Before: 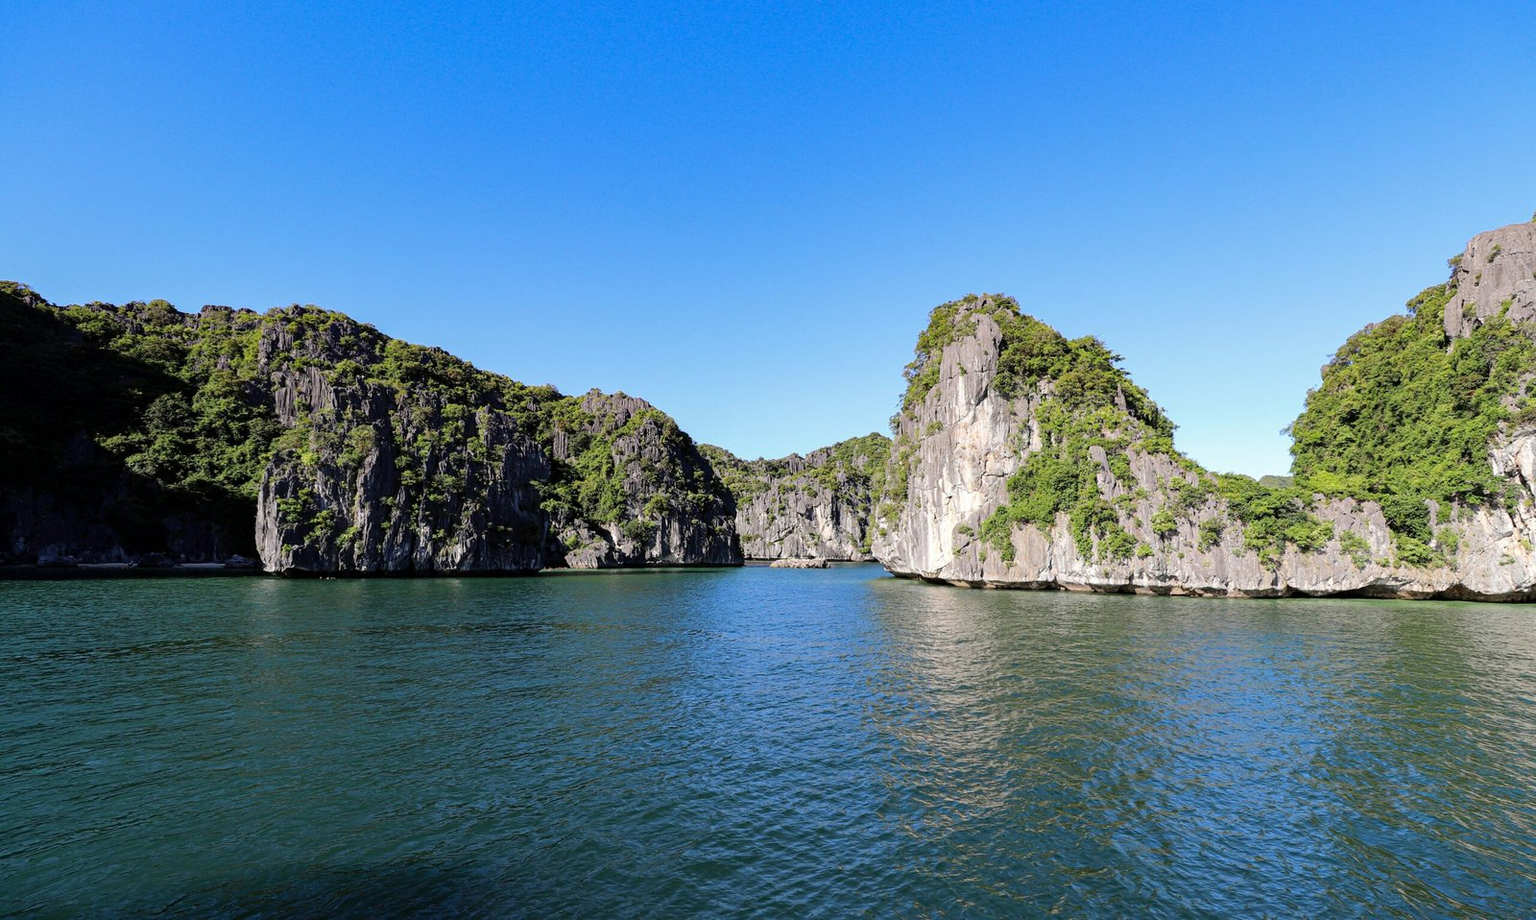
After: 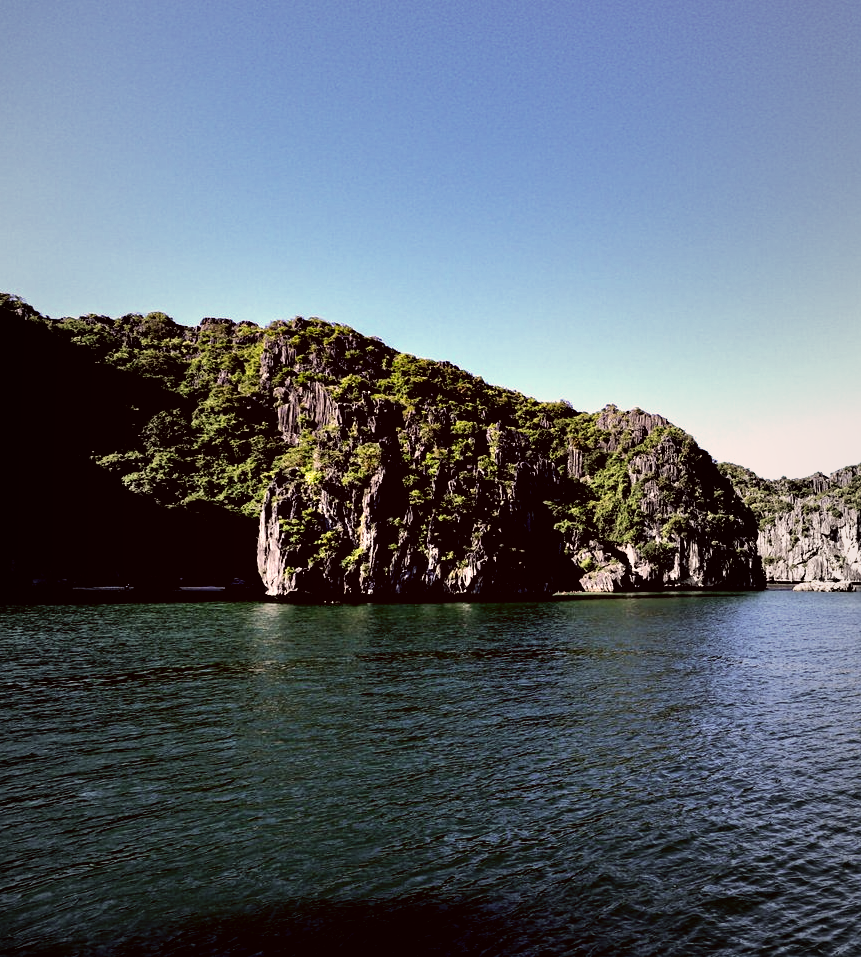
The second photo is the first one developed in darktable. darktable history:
shadows and highlights: shadows 37.27, highlights -28.18, soften with gaussian
filmic rgb: black relative exposure -8.2 EV, white relative exposure 2.2 EV, threshold 3 EV, hardness 7.11, latitude 85.74%, contrast 1.696, highlights saturation mix -4%, shadows ↔ highlights balance -2.69%, preserve chrominance no, color science v5 (2021), contrast in shadows safe, contrast in highlights safe, enable highlight reconstruction true
color balance rgb: global vibrance 0.5%
crop: left 0.587%, right 45.588%, bottom 0.086%
contrast equalizer: octaves 7, y [[0.6 ×6], [0.55 ×6], [0 ×6], [0 ×6], [0 ×6]], mix 0.3
color correction: highlights a* 10.21, highlights b* 9.79, shadows a* 8.61, shadows b* 7.88, saturation 0.8
vignetting: fall-off start 18.21%, fall-off radius 137.95%, brightness -0.207, center (-0.078, 0.066), width/height ratio 0.62, shape 0.59
